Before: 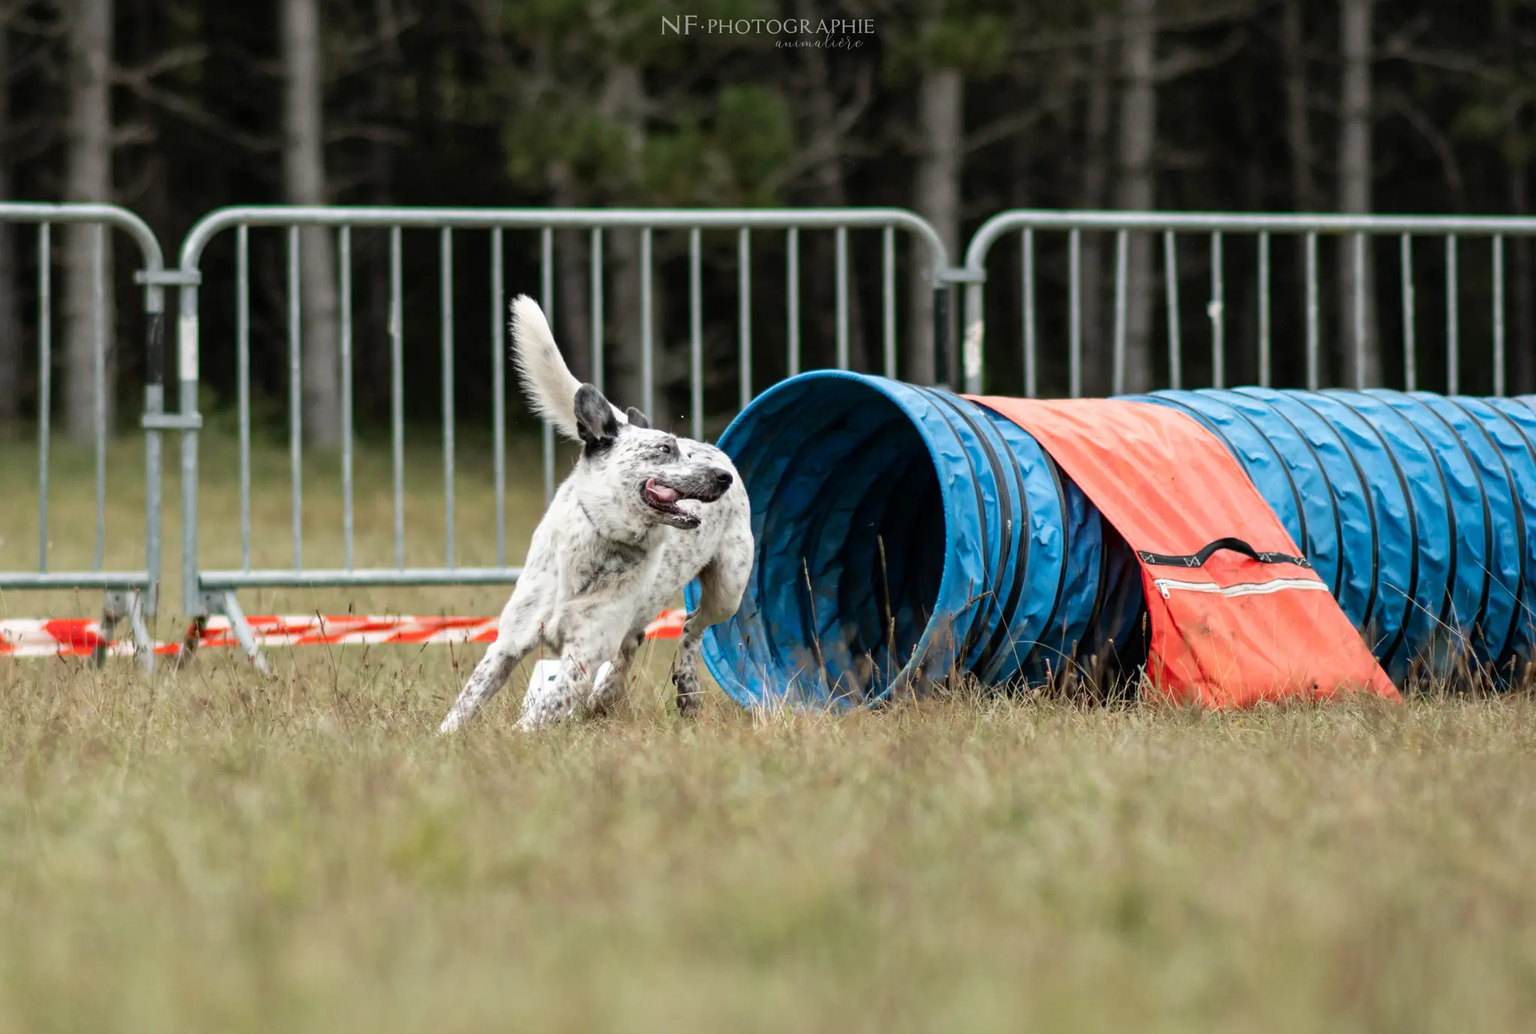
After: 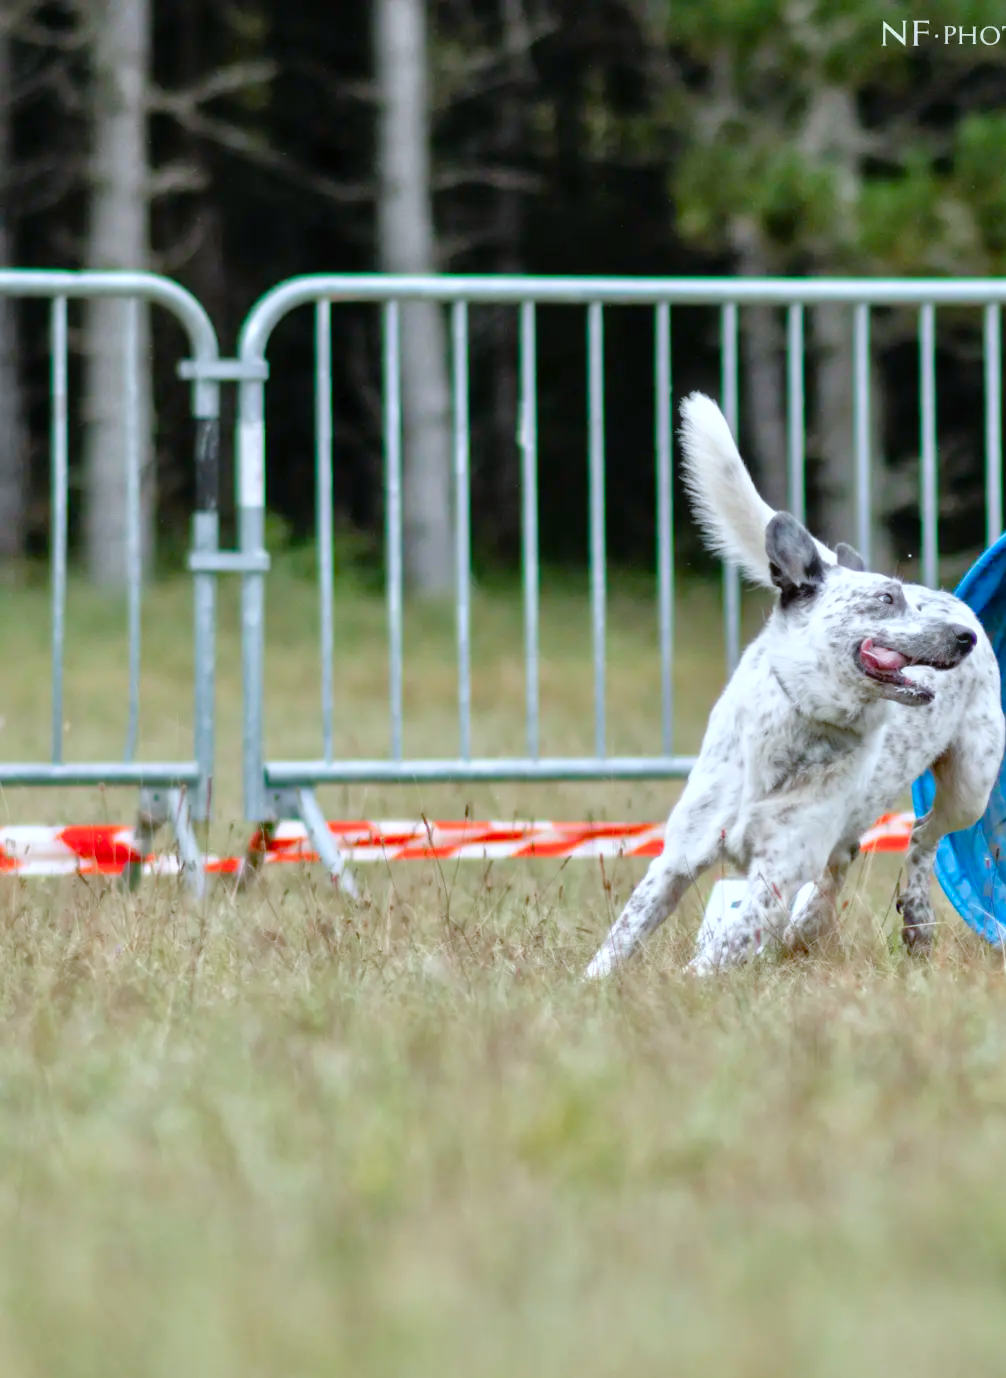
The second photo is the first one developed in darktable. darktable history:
bloom: size 3%, threshold 100%, strength 0%
color balance rgb: perceptual saturation grading › global saturation 20%, perceptual saturation grading › highlights -25%, perceptual saturation grading › shadows 50%
color calibration: x 0.37, y 0.382, temperature 4313.32 K
tone equalizer: -7 EV 0.15 EV, -6 EV 0.6 EV, -5 EV 1.15 EV, -4 EV 1.33 EV, -3 EV 1.15 EV, -2 EV 0.6 EV, -1 EV 0.15 EV, mask exposure compensation -0.5 EV
contrast equalizer: y [[0.5 ×4, 0.467, 0.376], [0.5 ×6], [0.5 ×6], [0 ×6], [0 ×6]]
crop and rotate: left 0%, top 0%, right 50.845%
